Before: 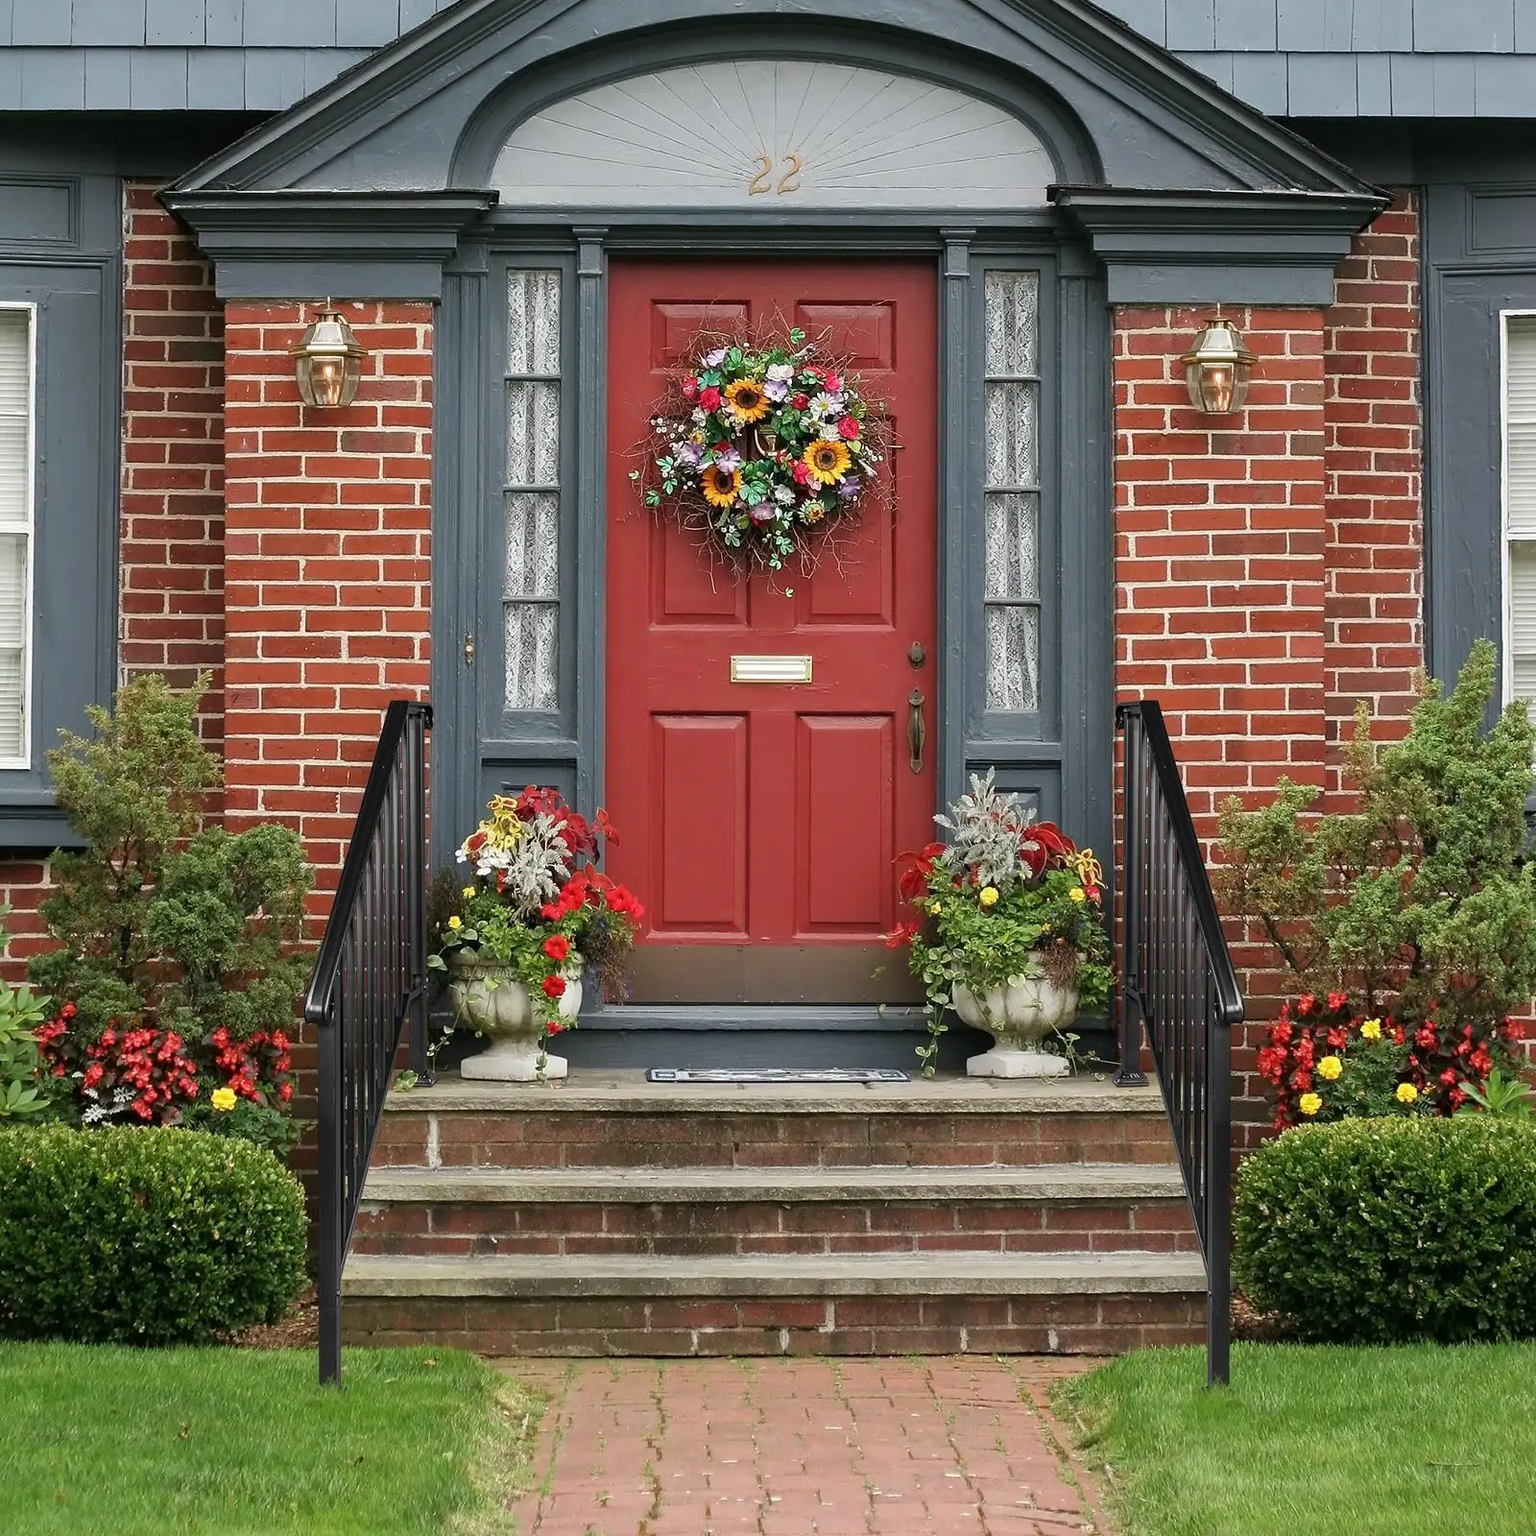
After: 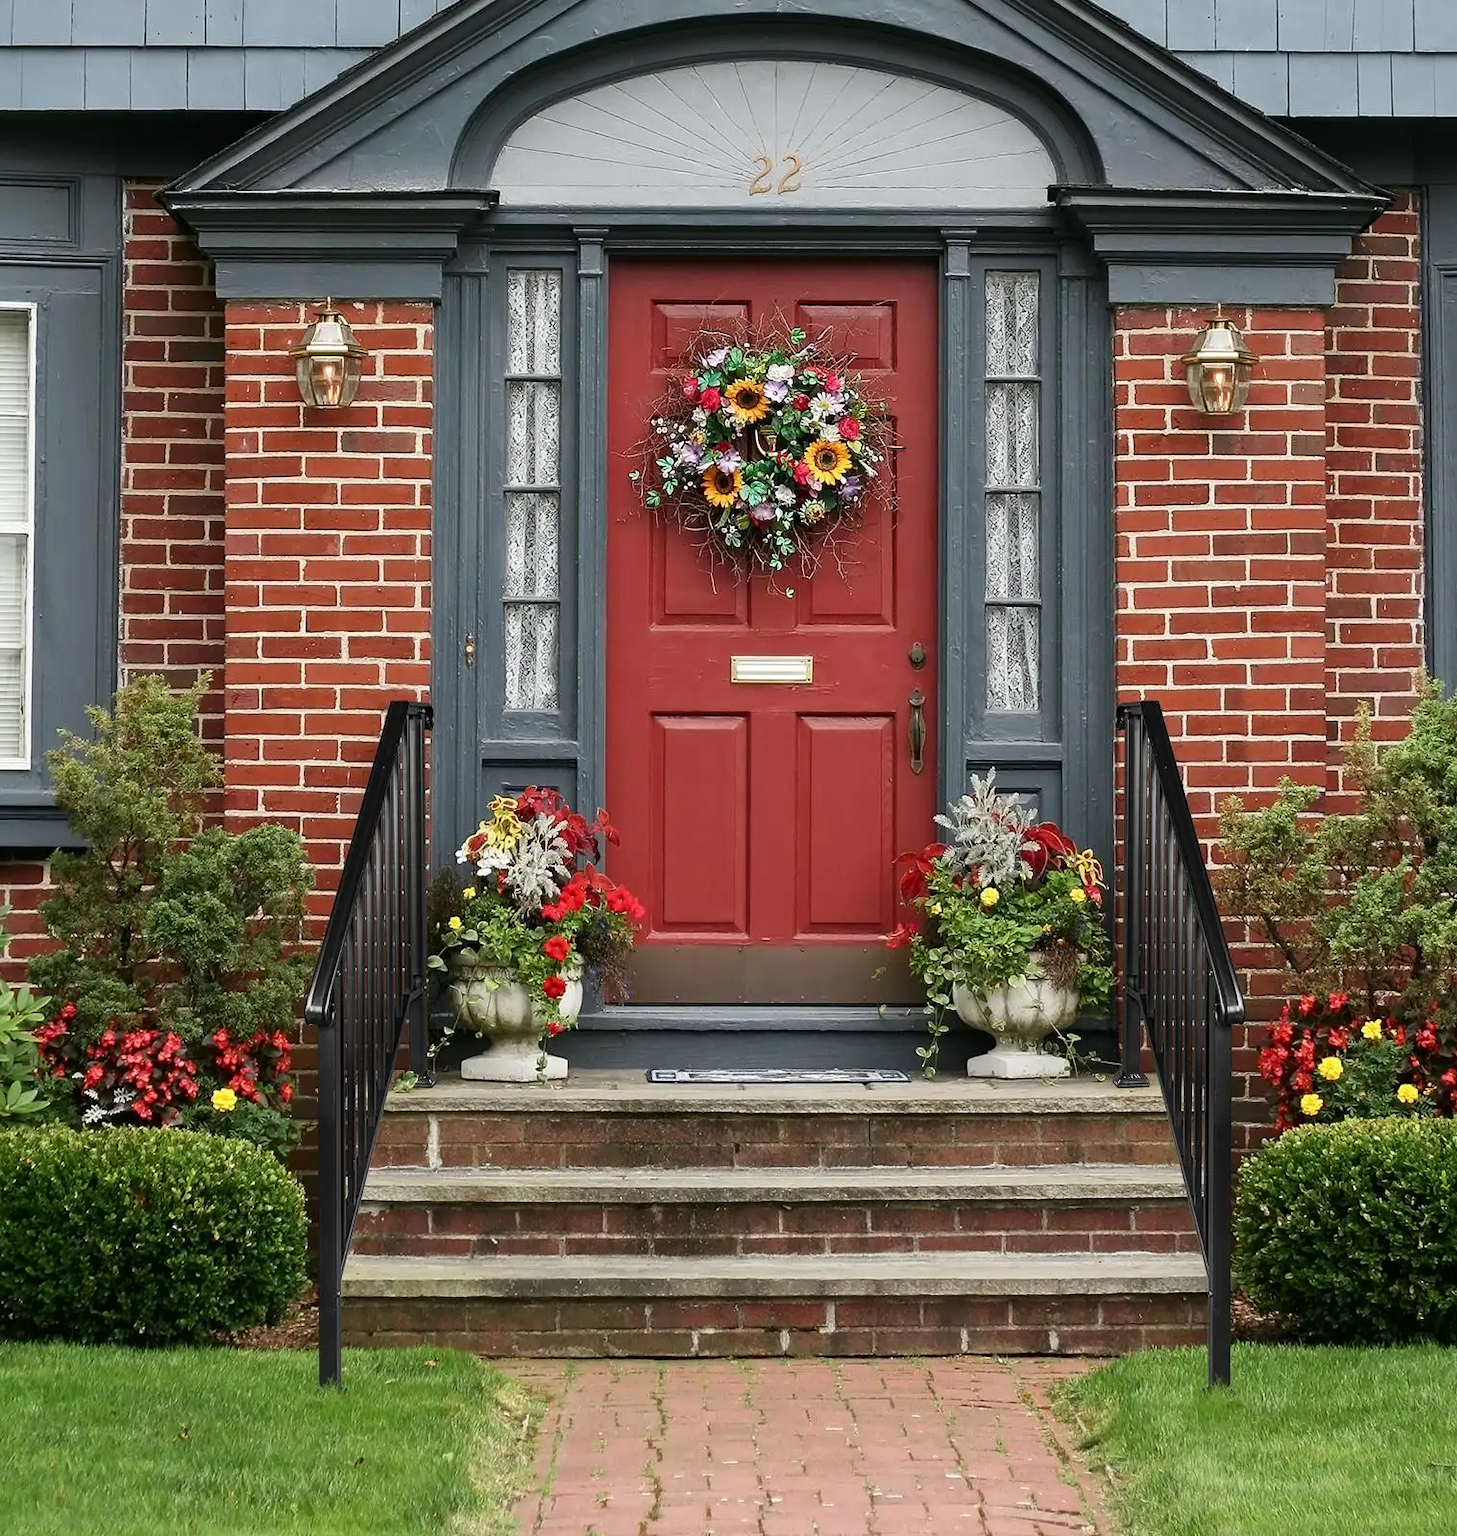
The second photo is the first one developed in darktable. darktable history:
crop and rotate: right 5.167%
contrast brightness saturation: contrast 0.14
